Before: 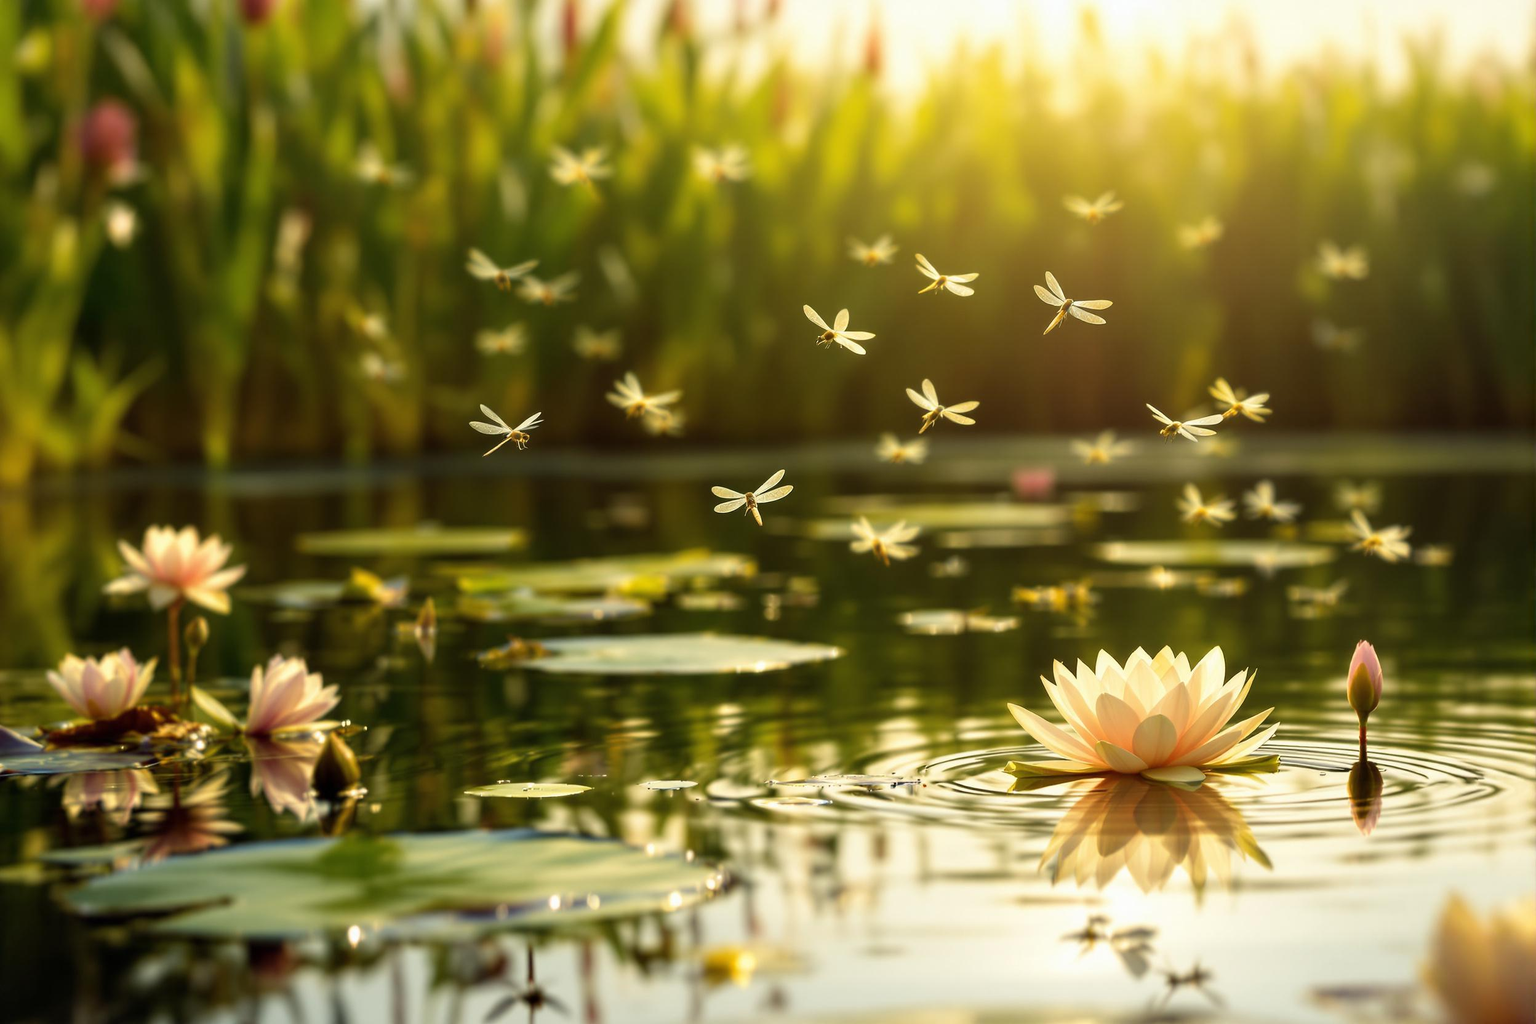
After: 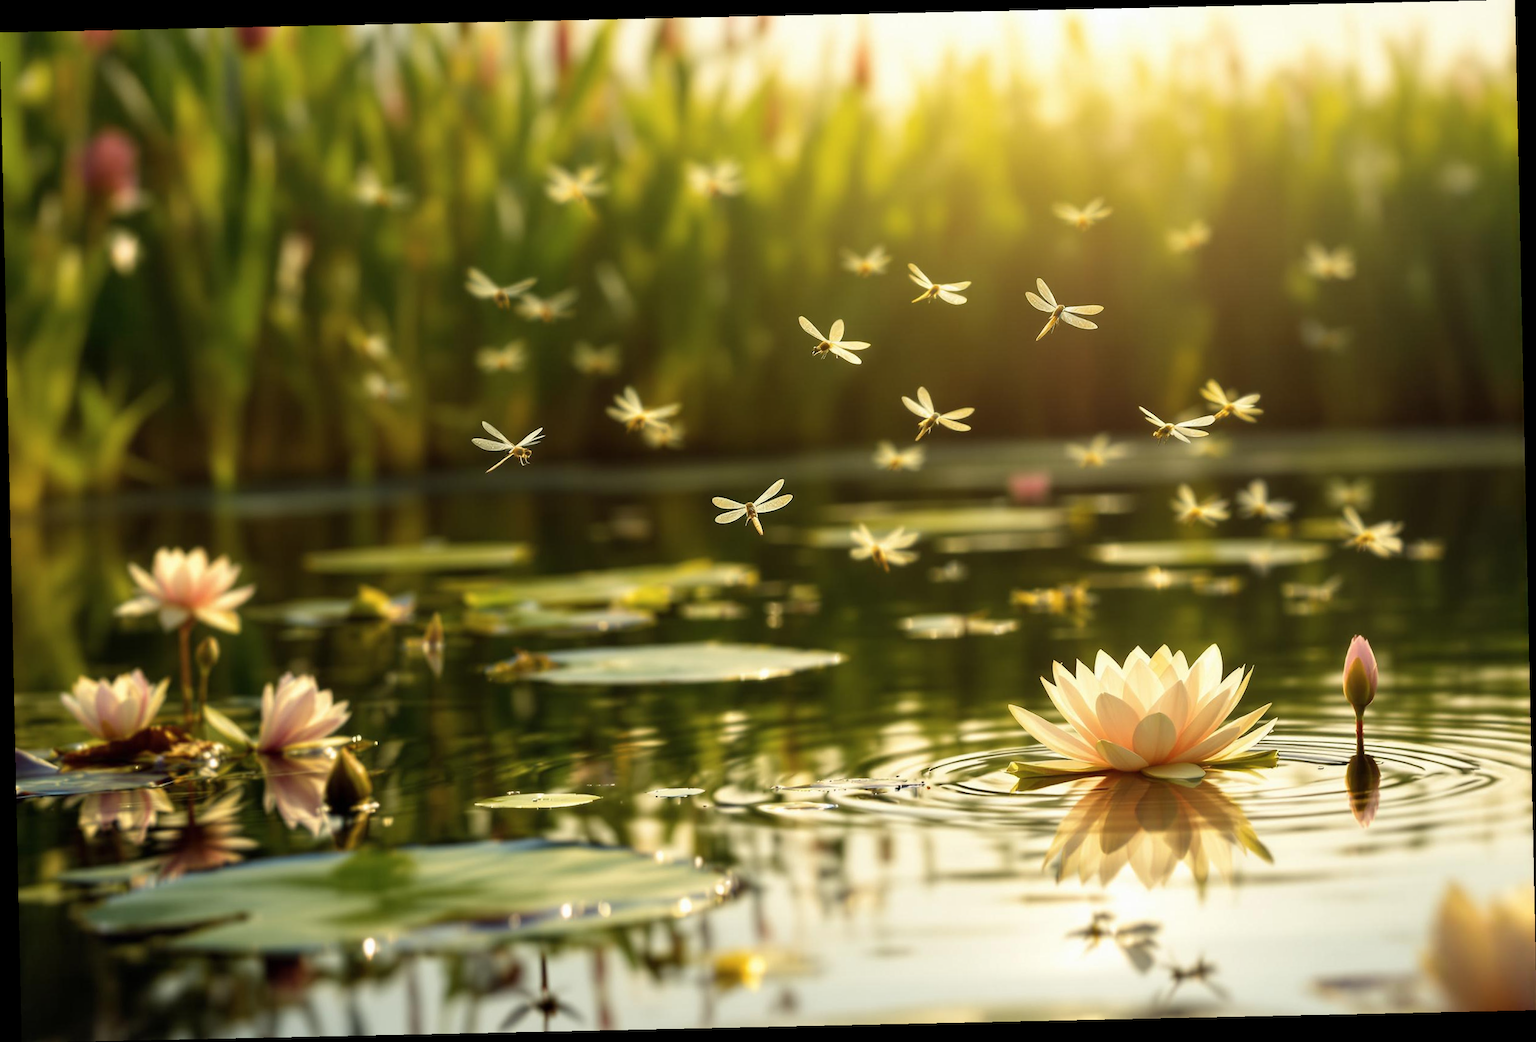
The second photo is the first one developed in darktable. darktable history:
rotate and perspective: rotation -1.24°, automatic cropping off
contrast brightness saturation: saturation -0.05
white balance: emerald 1
shadows and highlights: shadows 4.1, highlights -17.6, soften with gaussian
